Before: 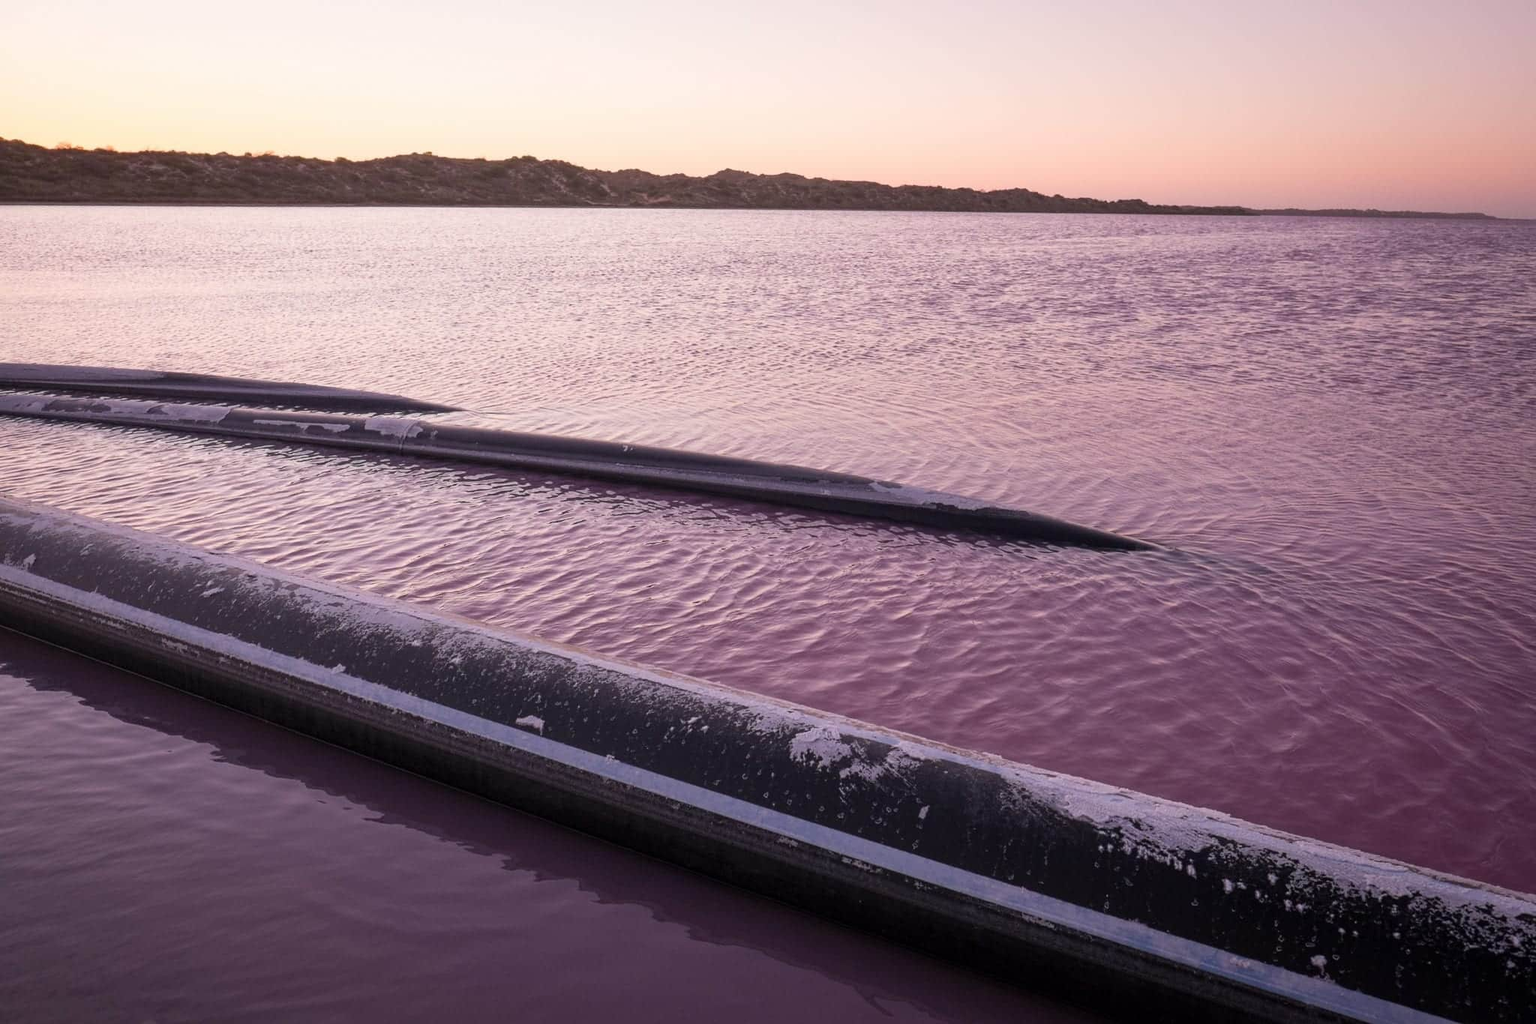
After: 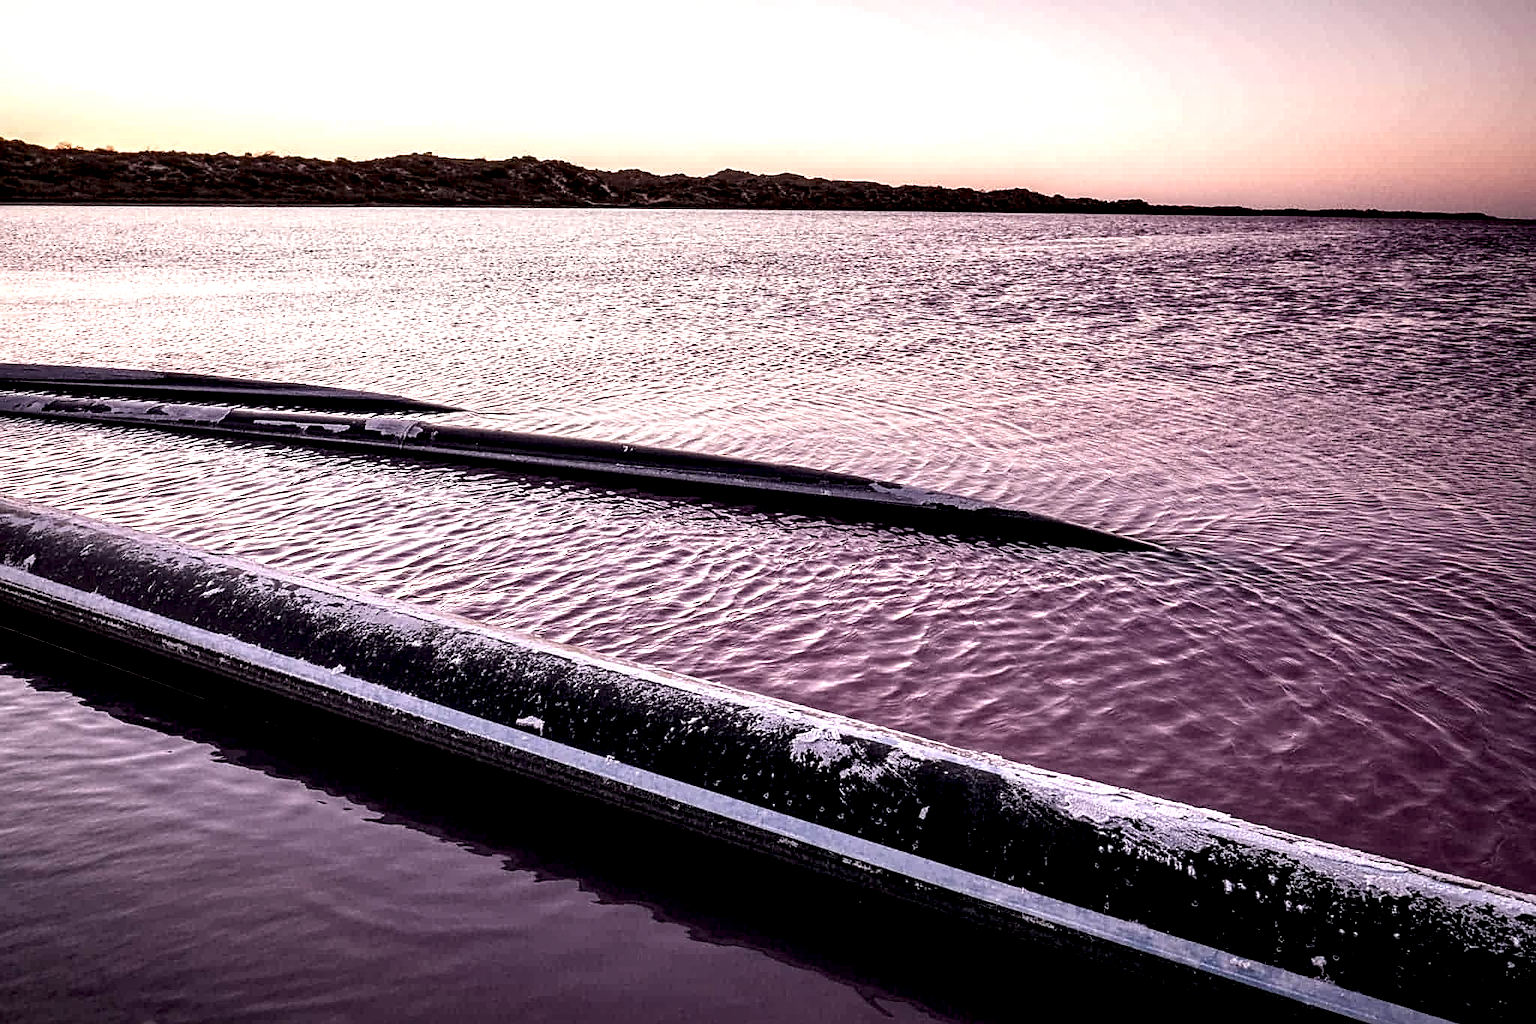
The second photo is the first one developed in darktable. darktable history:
contrast brightness saturation: contrast -0.012, brightness -0.007, saturation 0.028
local contrast: highlights 116%, shadows 40%, detail 294%
sharpen: on, module defaults
